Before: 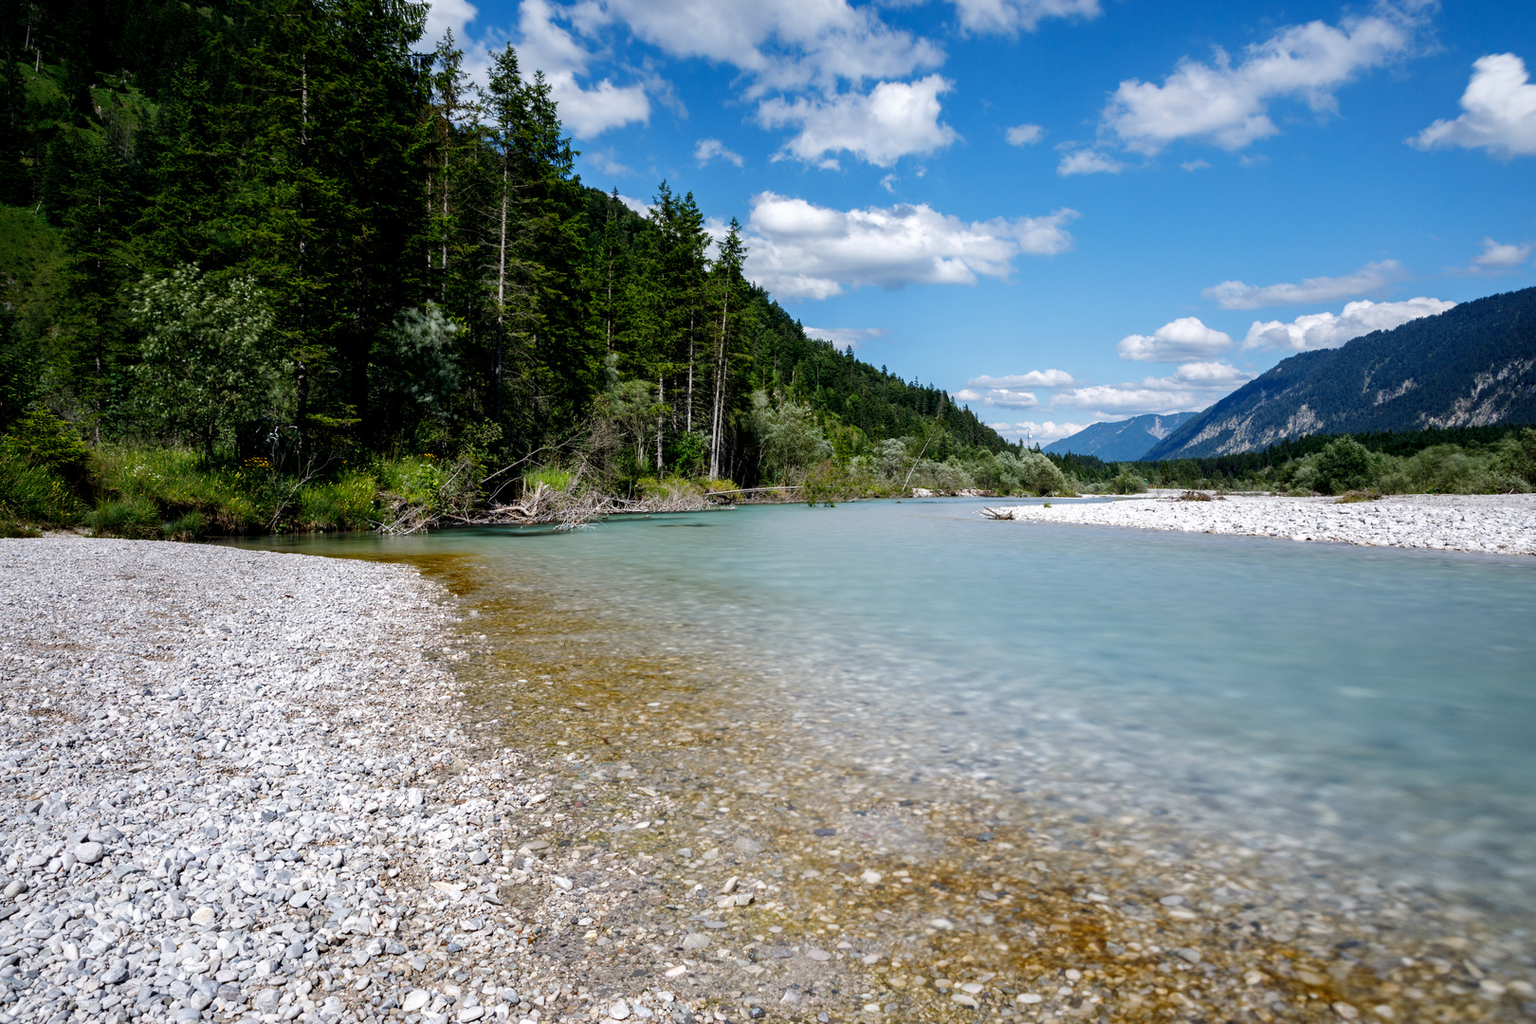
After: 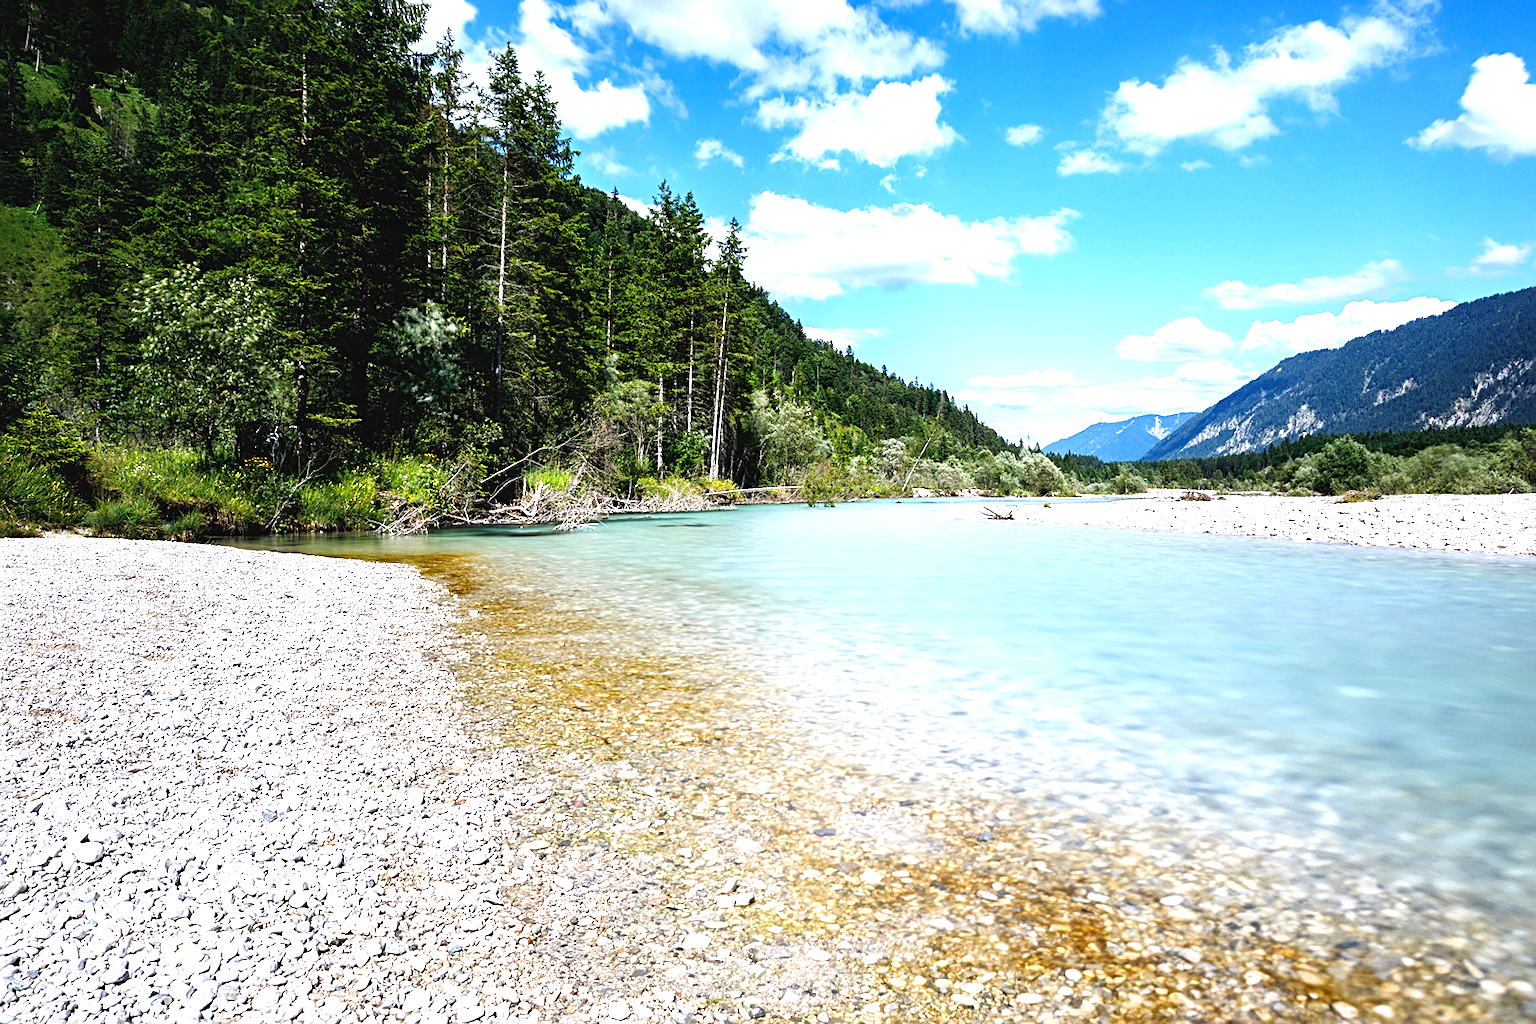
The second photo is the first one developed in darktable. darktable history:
sharpen: on, module defaults
exposure: black level correction -0.002, exposure 1.329 EV, compensate highlight preservation false
